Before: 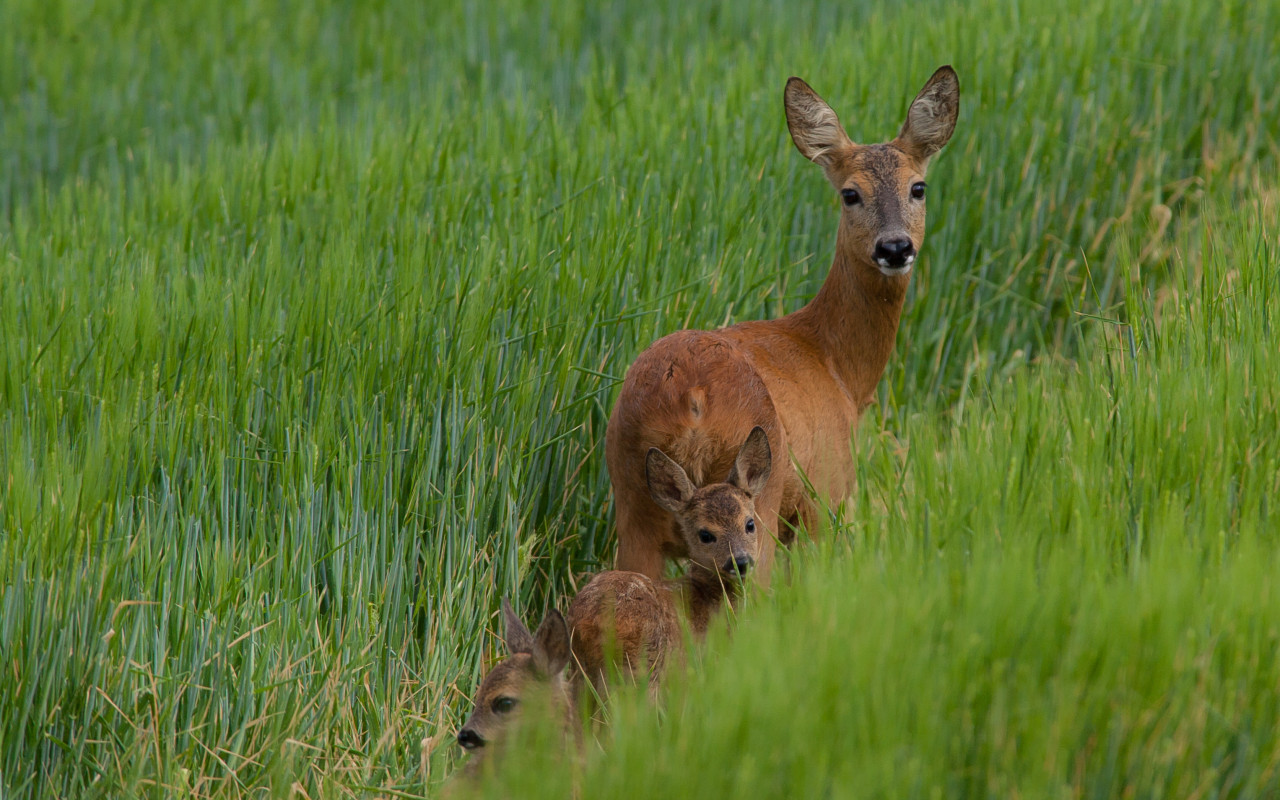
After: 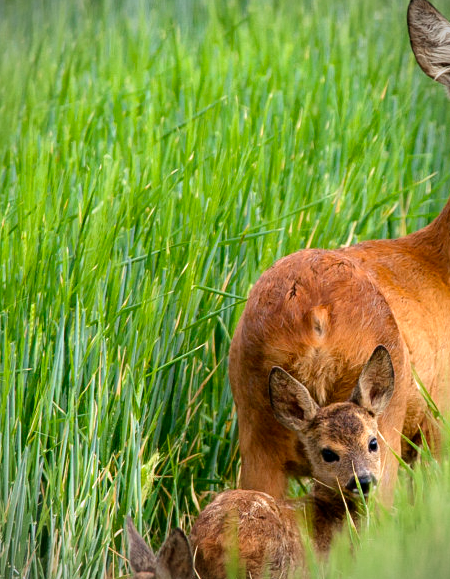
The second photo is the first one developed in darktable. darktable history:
vignetting: on, module defaults
exposure: black level correction 0, exposure 1.1 EV, compensate highlight preservation false
crop and rotate: left 29.476%, top 10.214%, right 35.32%, bottom 17.333%
filmic rgb: black relative exposure -8.7 EV, white relative exposure 2.7 EV, threshold 3 EV, target black luminance 0%, hardness 6.25, latitude 76.53%, contrast 1.326, shadows ↔ highlights balance -0.349%, preserve chrominance no, color science v4 (2020), enable highlight reconstruction true
